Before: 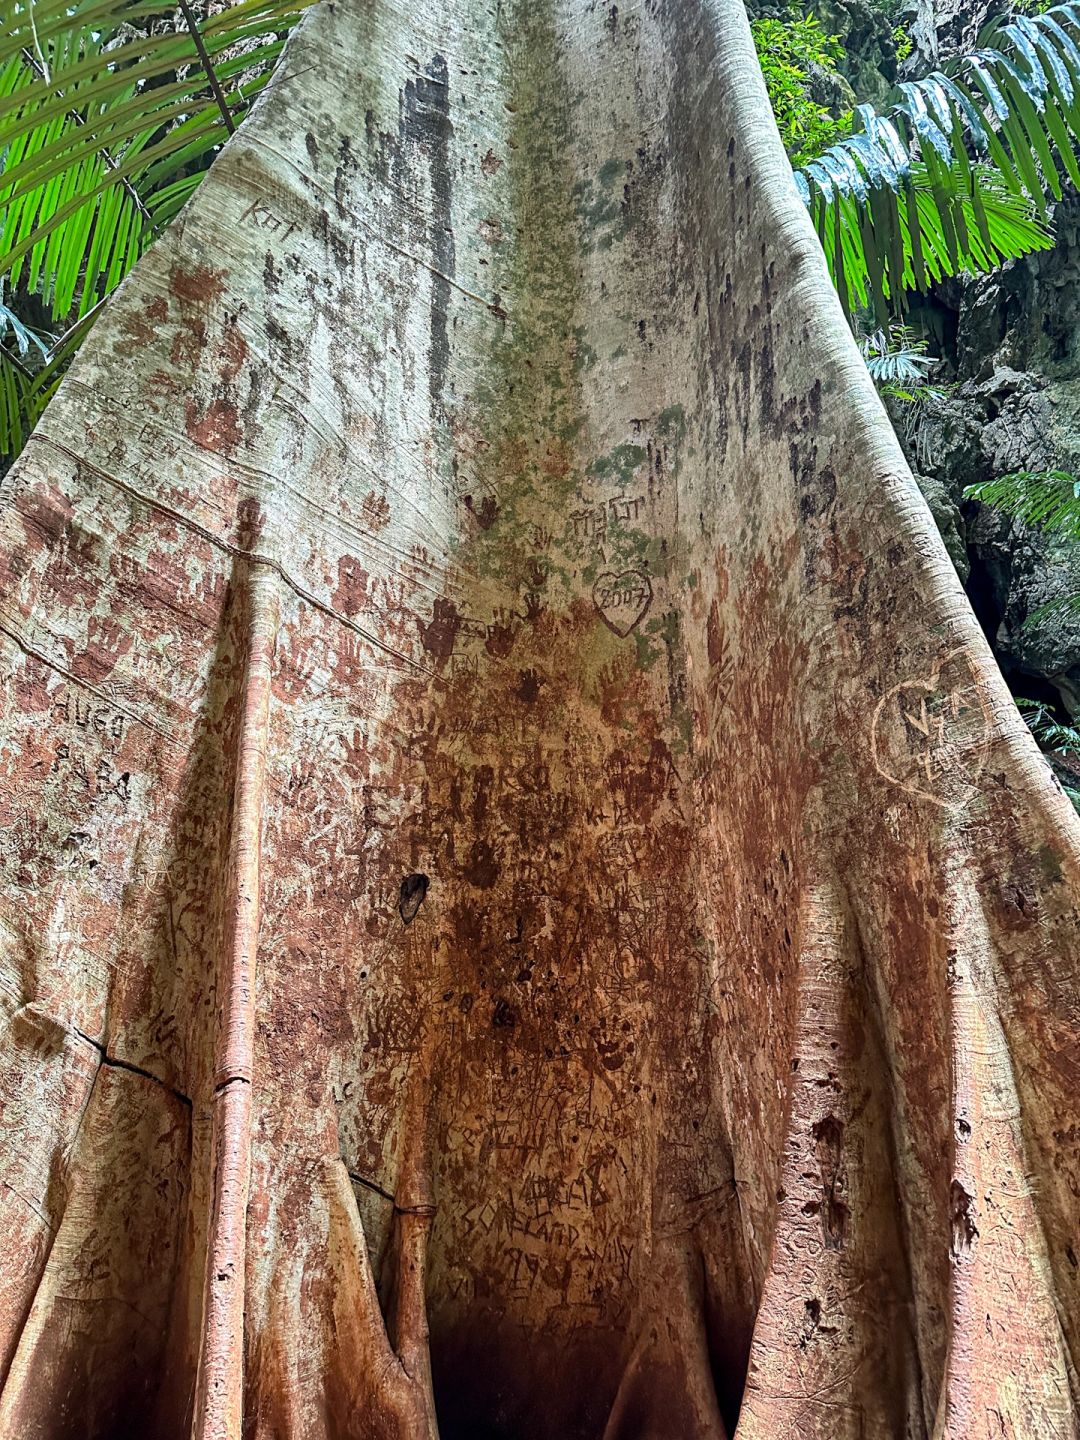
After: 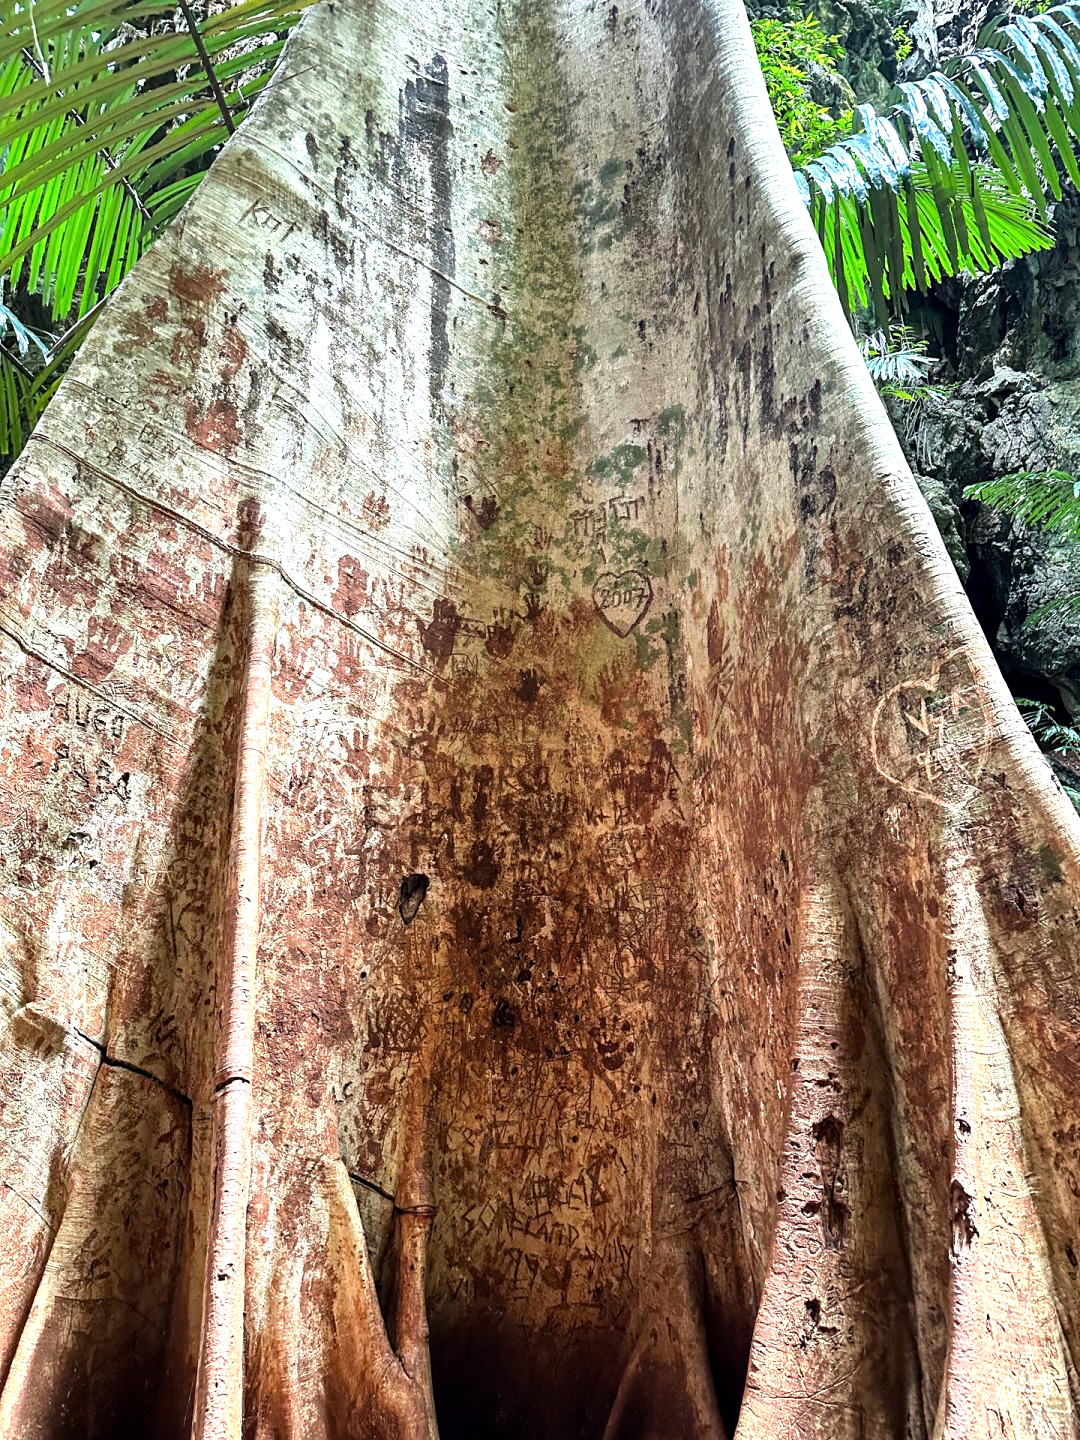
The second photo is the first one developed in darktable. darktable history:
tone equalizer: -8 EV -0.756 EV, -7 EV -0.702 EV, -6 EV -0.632 EV, -5 EV -0.366 EV, -3 EV 0.374 EV, -2 EV 0.6 EV, -1 EV 0.69 EV, +0 EV 0.744 EV, luminance estimator HSV value / RGB max
